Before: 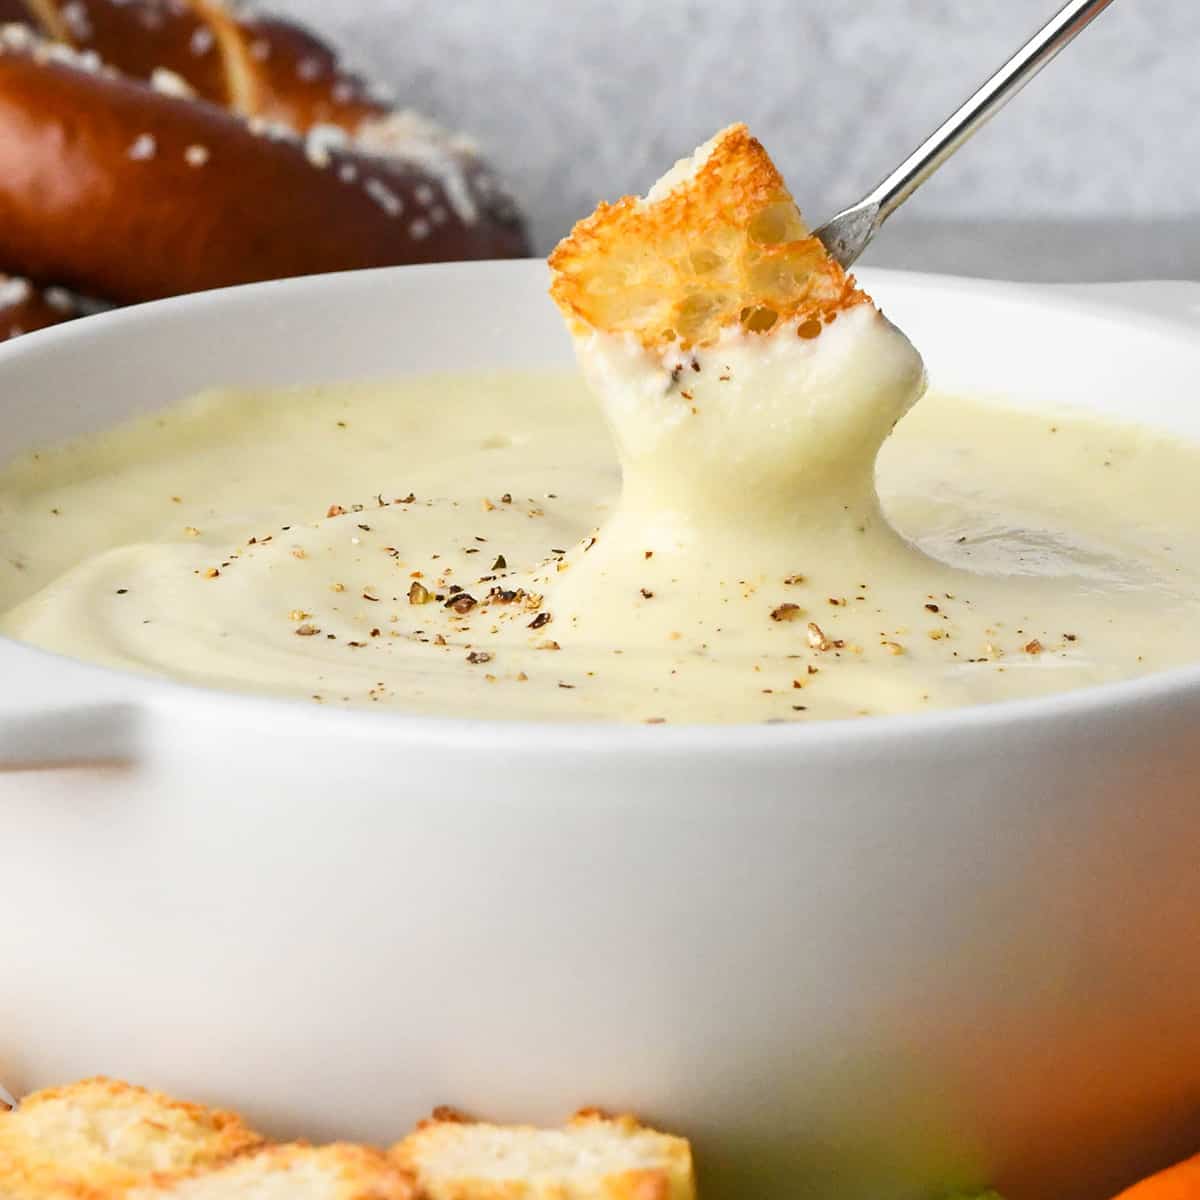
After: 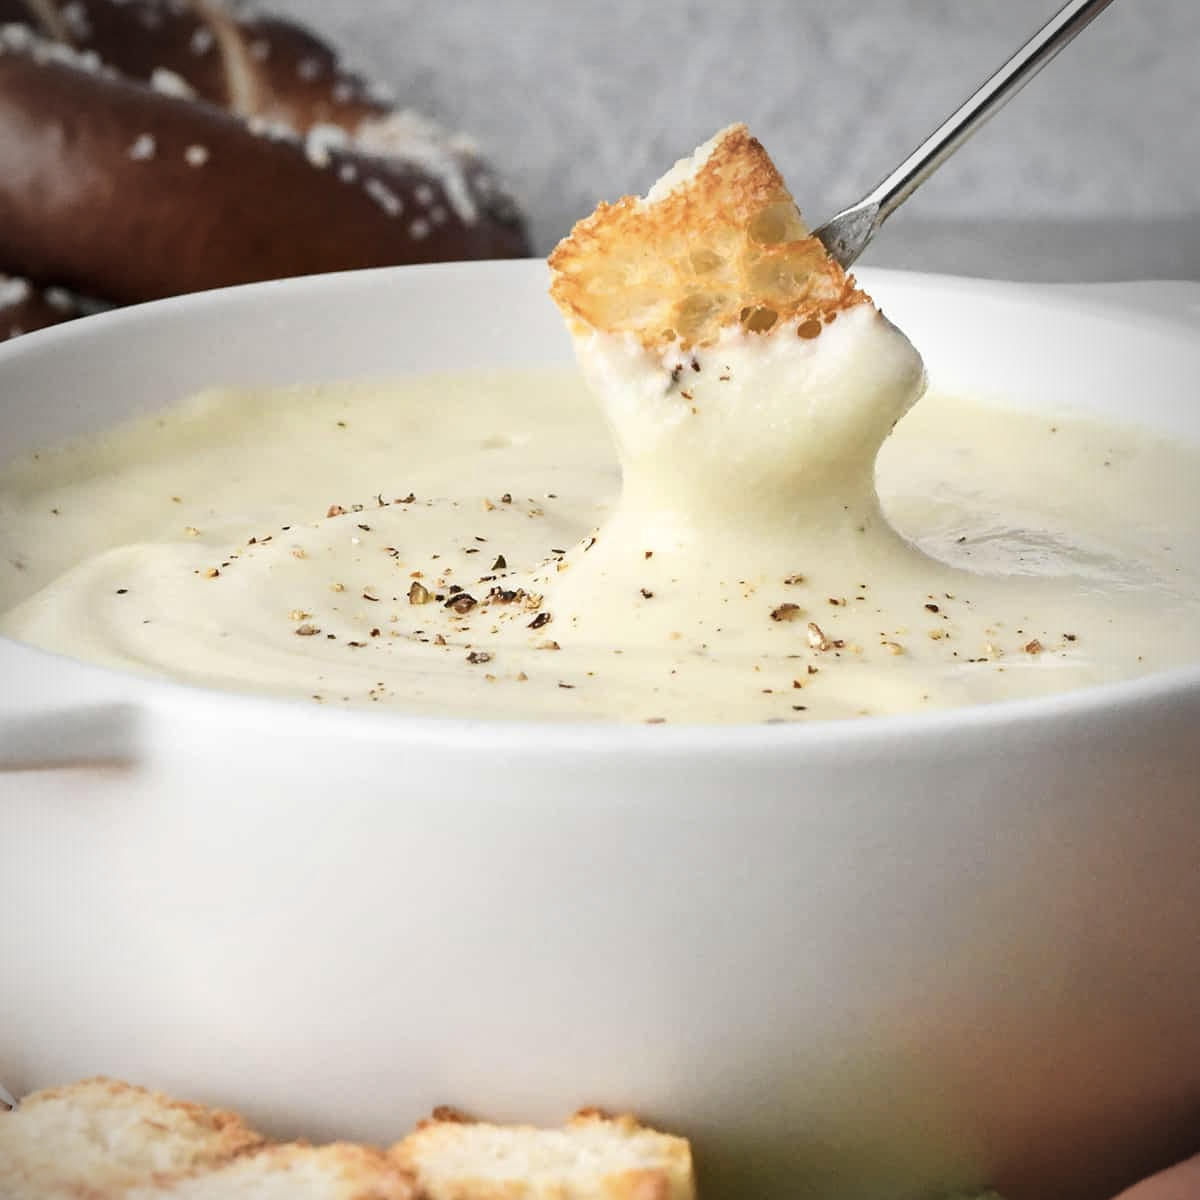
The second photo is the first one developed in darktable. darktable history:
local contrast: mode bilateral grid, contrast 100, coarseness 100, detail 109%, midtone range 0.2
vignetting: center (-0.036, 0.142)
contrast brightness saturation: contrast 0.096, saturation -0.296
